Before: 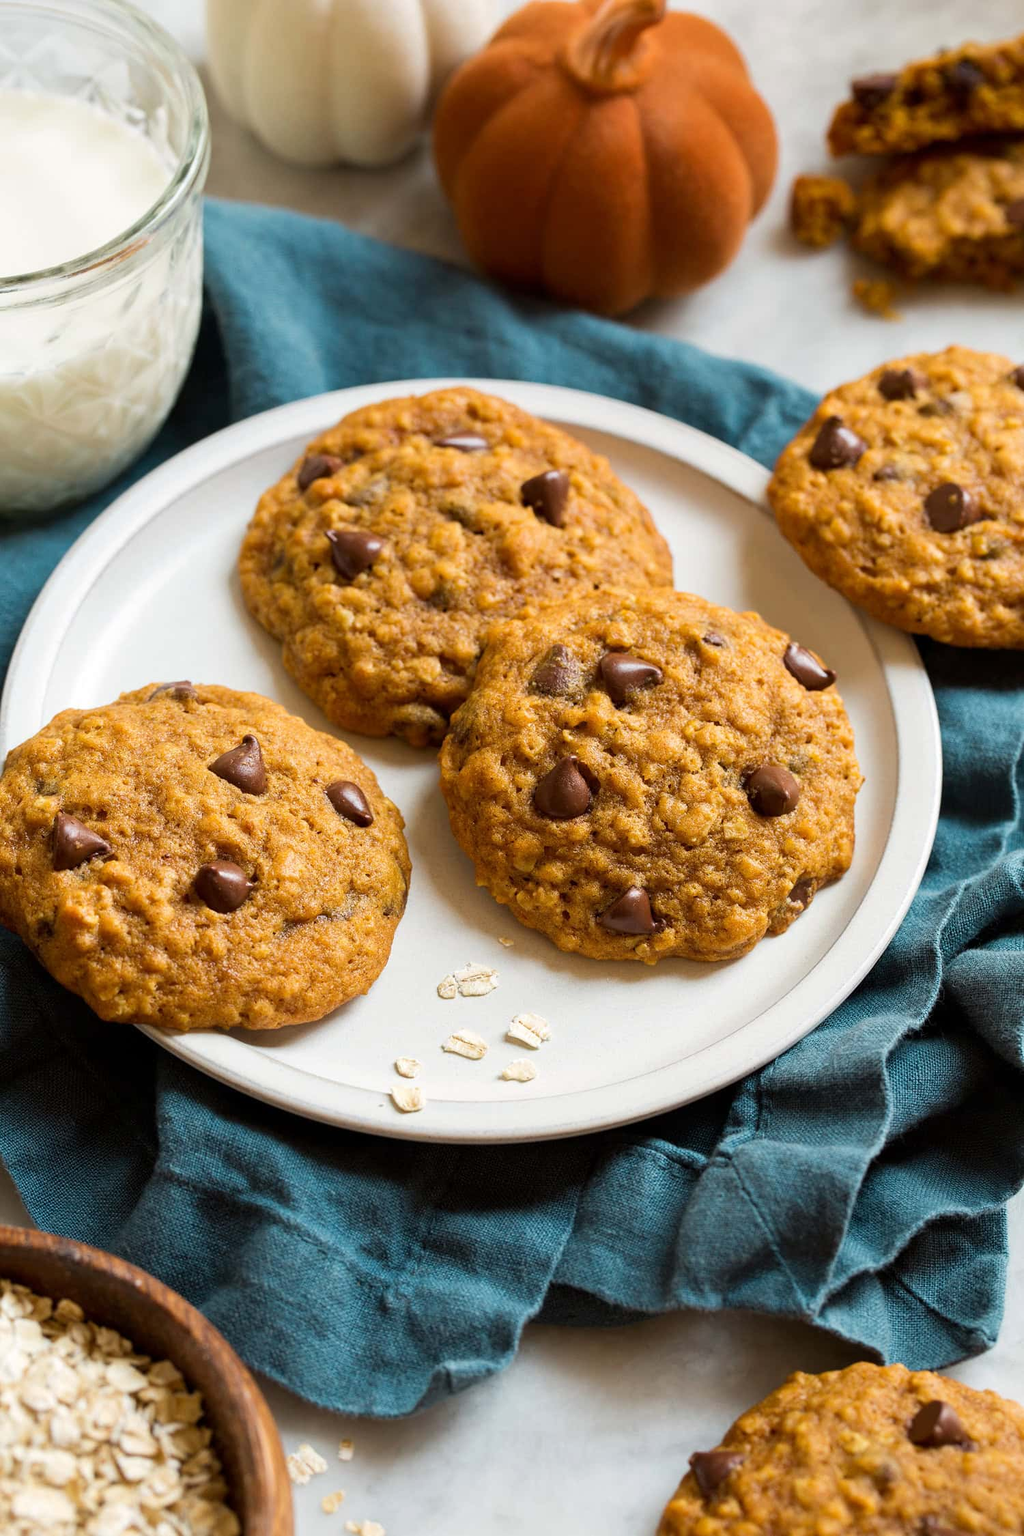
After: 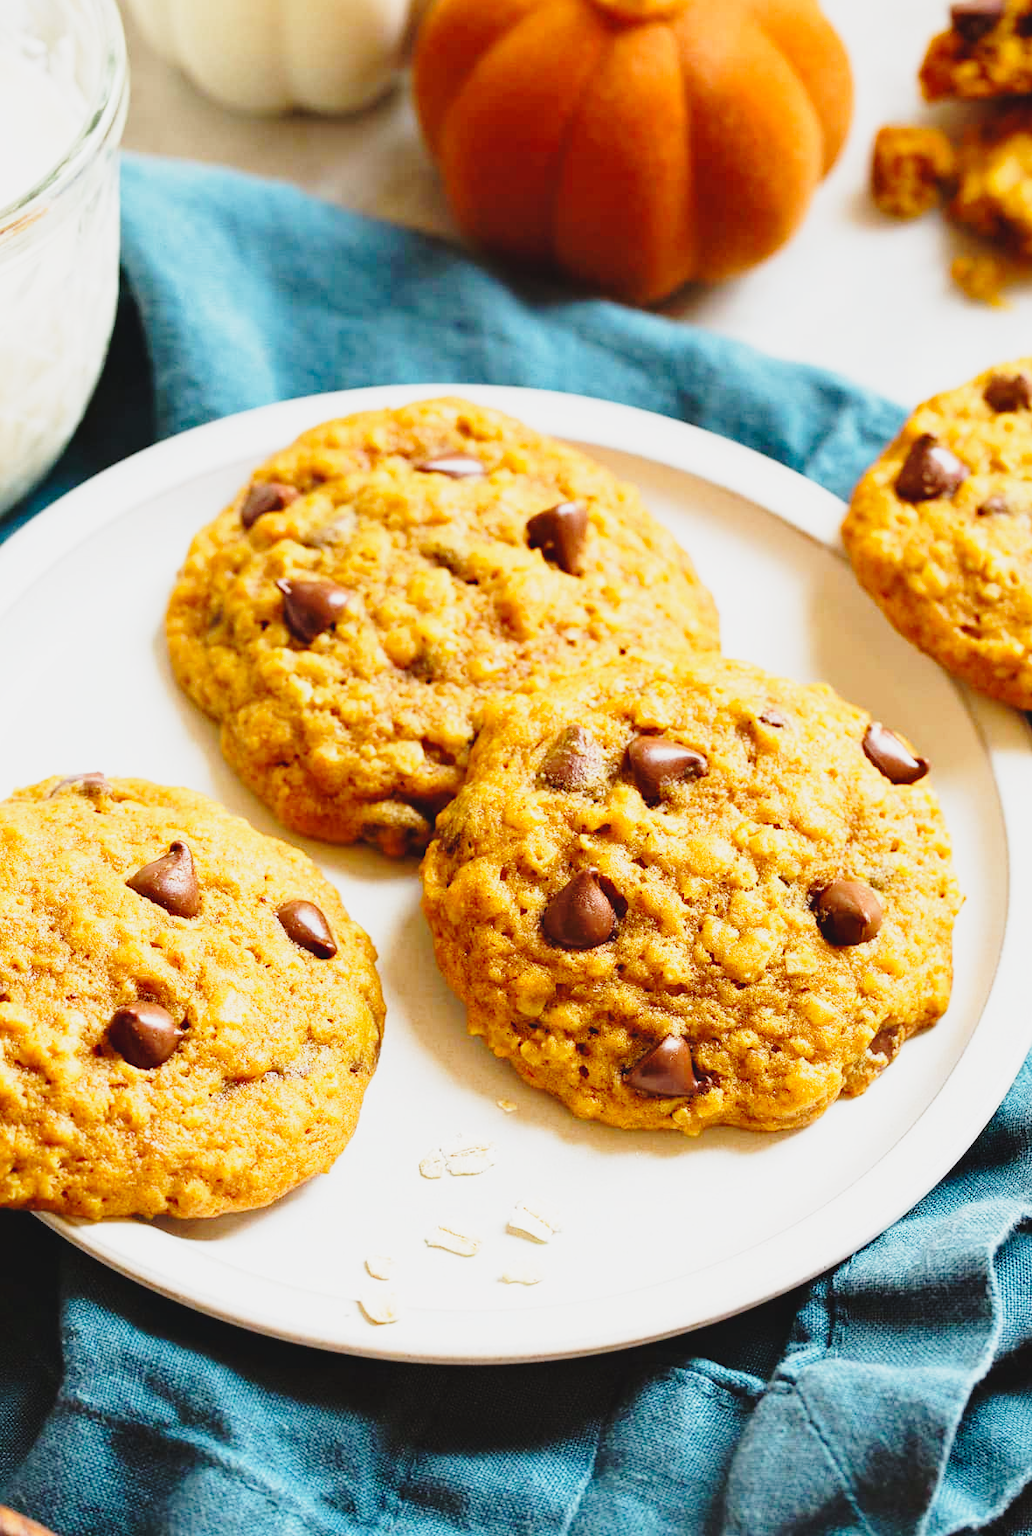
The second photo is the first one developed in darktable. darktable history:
base curve: curves: ch0 [(0, 0) (0.028, 0.03) (0.105, 0.232) (0.387, 0.748) (0.754, 0.968) (1, 1)], fusion 1, exposure shift 0.576, preserve colors none
crop and rotate: left 10.77%, top 5.1%, right 10.41%, bottom 16.76%
contrast brightness saturation: contrast -0.11
